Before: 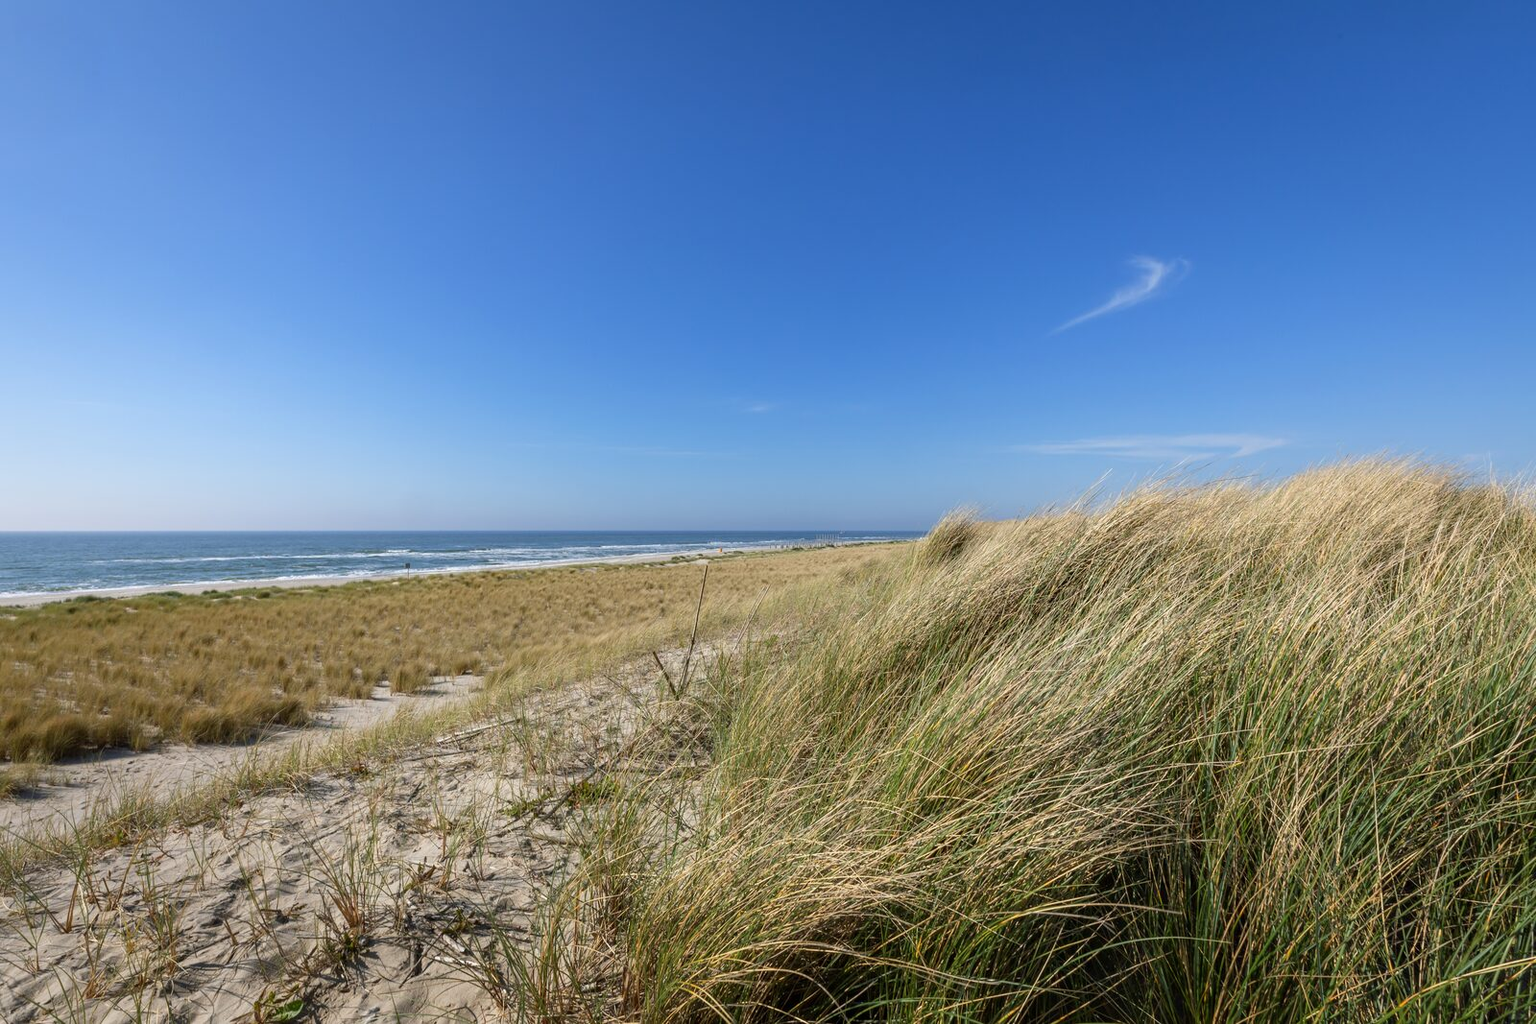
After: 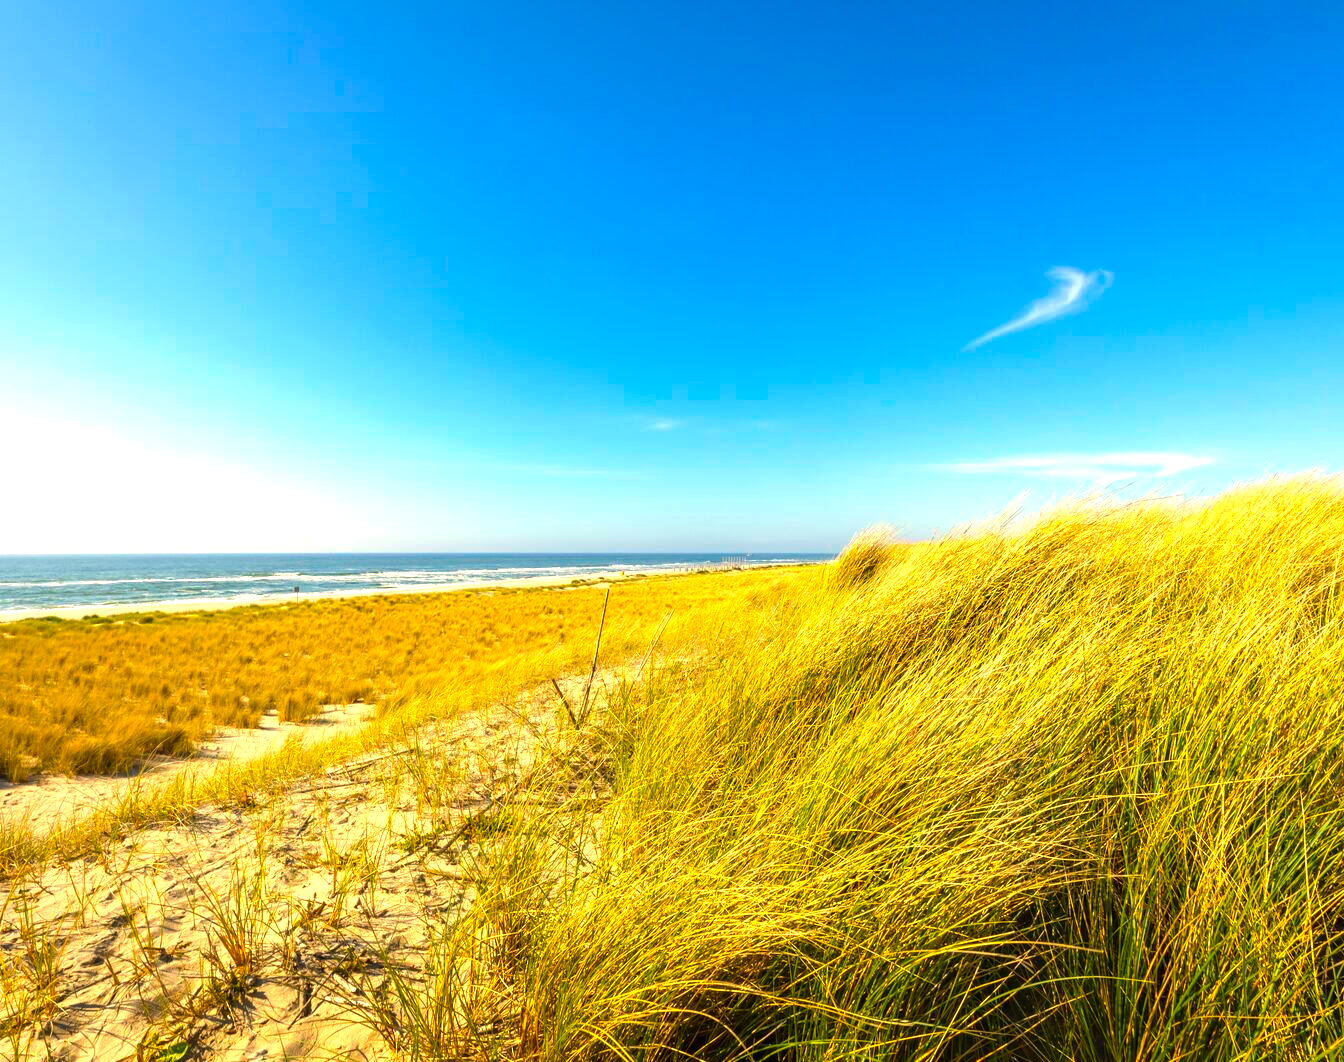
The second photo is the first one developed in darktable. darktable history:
white balance: red 1.123, blue 0.83
exposure: black level correction 0, exposure 0.5 EV, compensate highlight preservation false
crop: left 8.026%, right 7.374%
color balance rgb: linear chroma grading › global chroma 20%, perceptual saturation grading › global saturation 25%, perceptual brilliance grading › global brilliance 20%, global vibrance 20%
